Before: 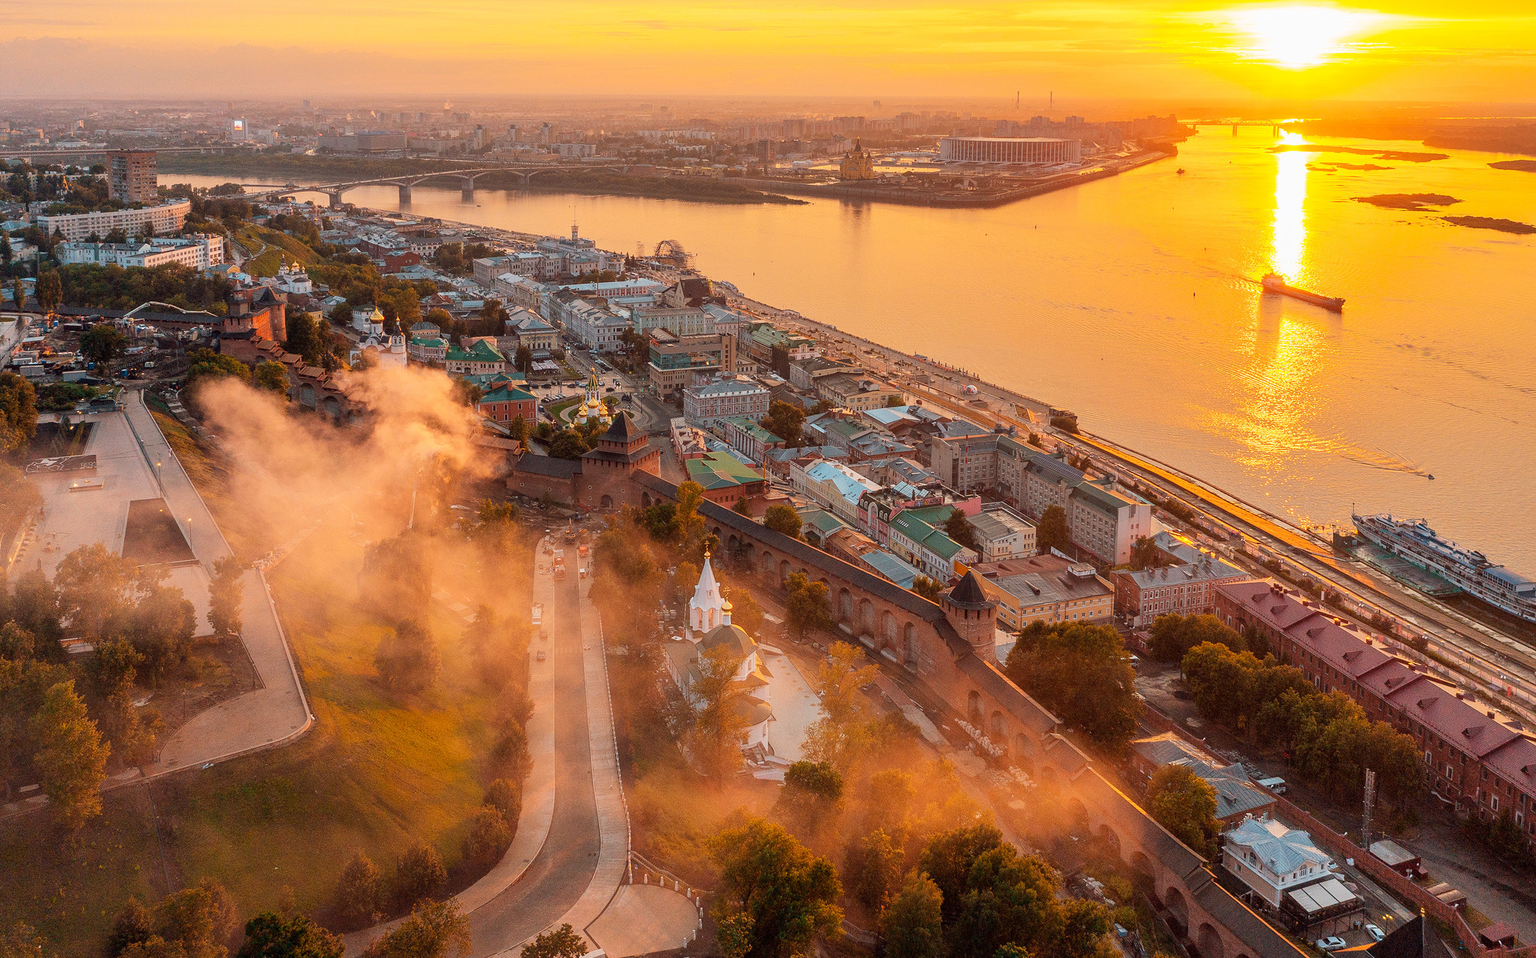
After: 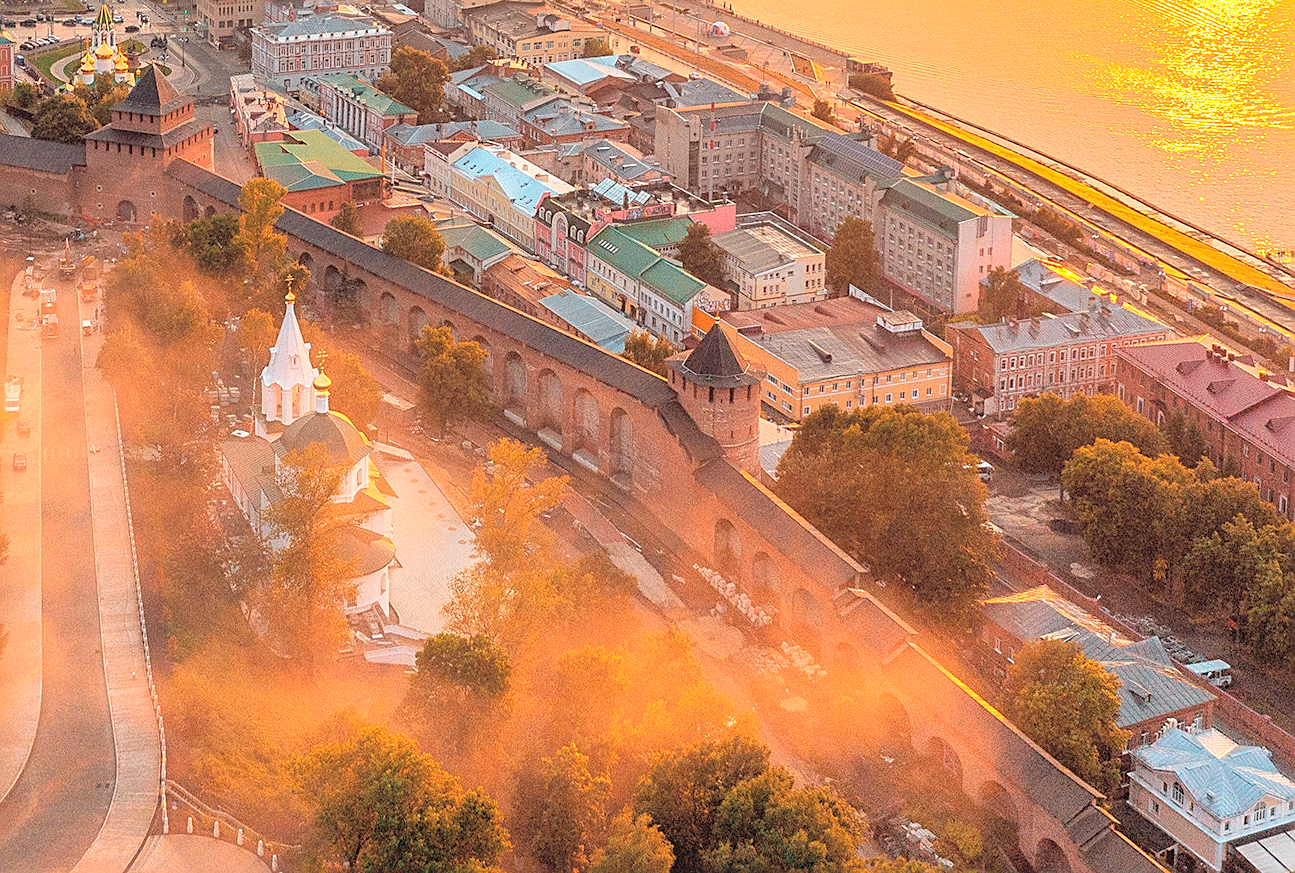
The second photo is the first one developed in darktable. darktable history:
crop: left 34.479%, top 38.822%, right 13.718%, bottom 5.172%
sharpen: on, module defaults
shadows and highlights: shadows -20, white point adjustment -2, highlights -35
contrast brightness saturation: brightness 0.28
exposure: black level correction 0, exposure 0.6 EV, compensate exposure bias true, compensate highlight preservation false
